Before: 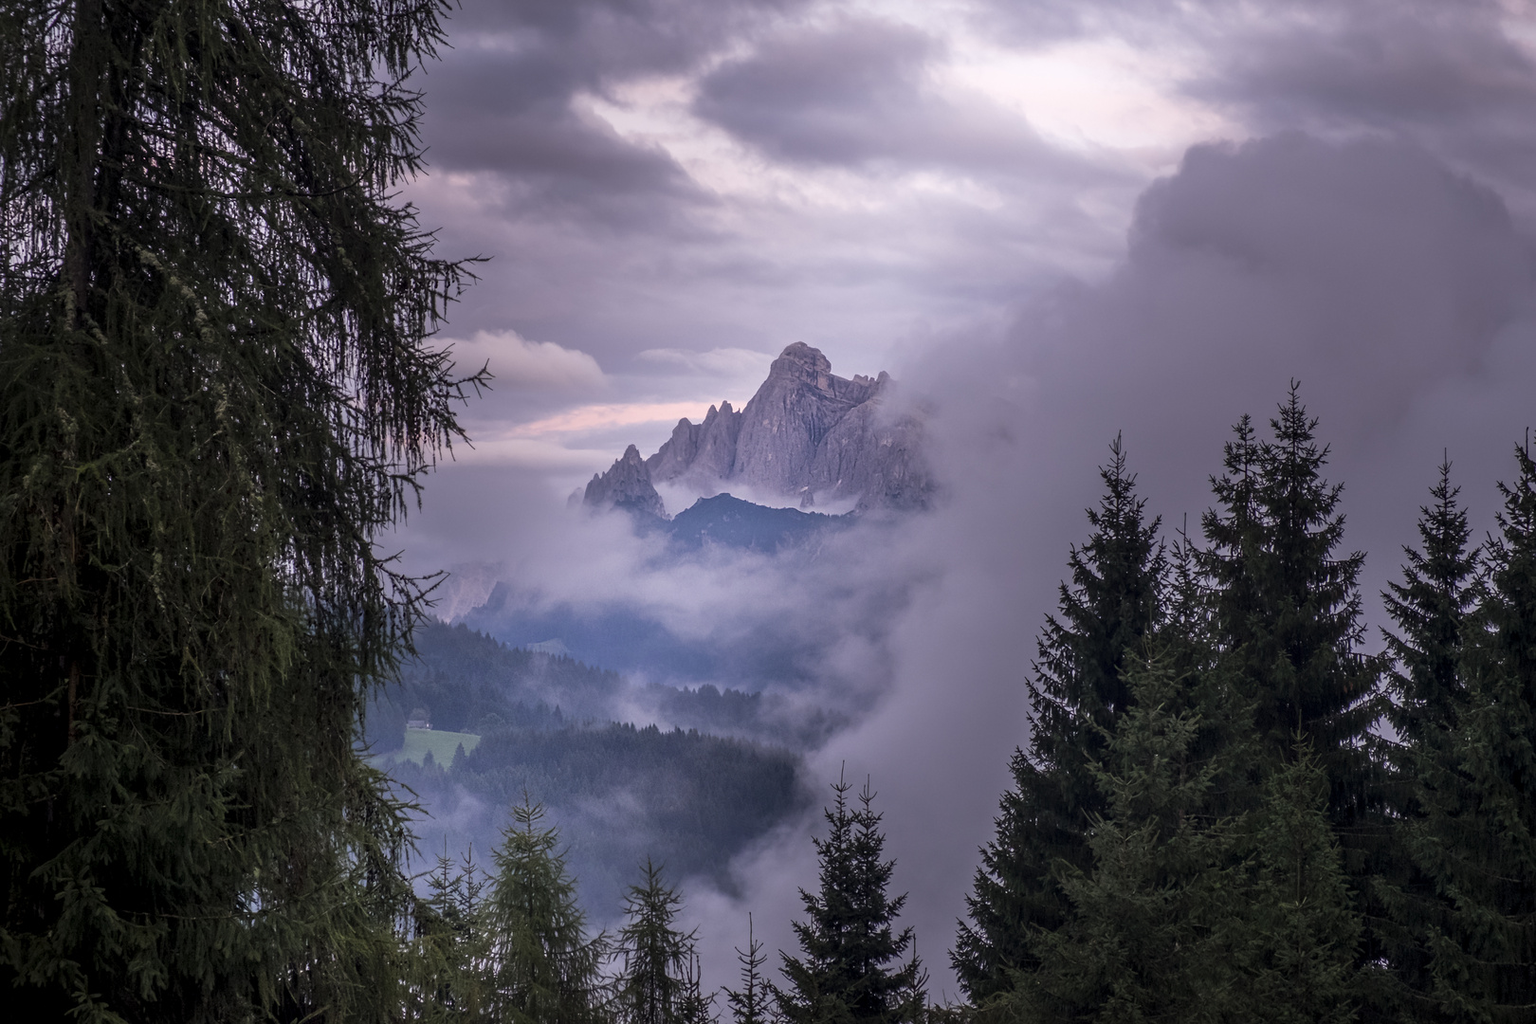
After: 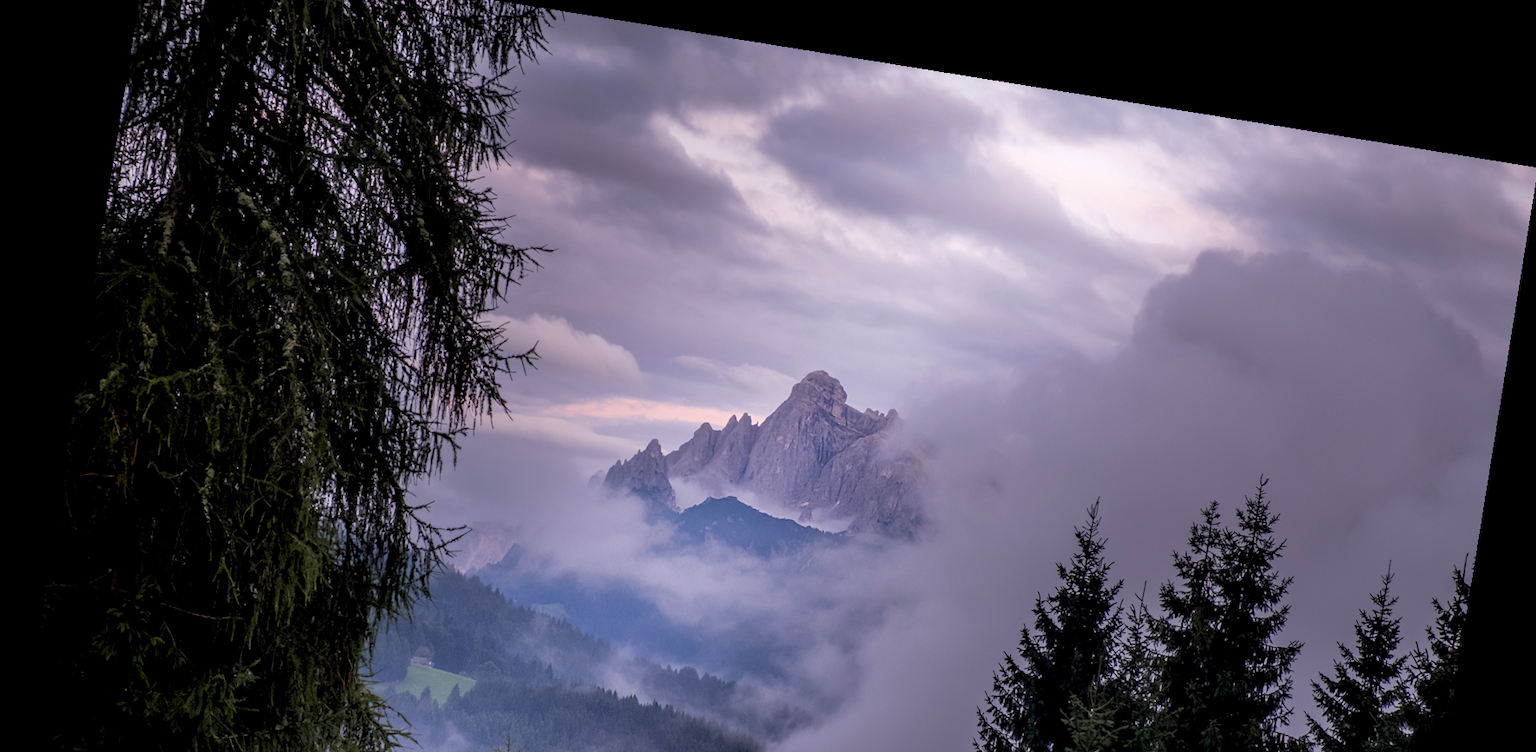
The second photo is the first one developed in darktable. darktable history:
color zones: curves: ch0 [(0, 0.5) (0.143, 0.5) (0.286, 0.5) (0.429, 0.5) (0.571, 0.5) (0.714, 0.476) (0.857, 0.5) (1, 0.5)]; ch2 [(0, 0.5) (0.143, 0.5) (0.286, 0.5) (0.429, 0.5) (0.571, 0.5) (0.714, 0.487) (0.857, 0.5) (1, 0.5)]
rotate and perspective: rotation 9.12°, automatic cropping off
base curve: curves: ch0 [(0, 0) (0.74, 0.67) (1, 1)]
contrast brightness saturation: brightness 0.09, saturation 0.19
exposure: black level correction 0.011, compensate highlight preservation false
crop and rotate: top 4.848%, bottom 29.503%
